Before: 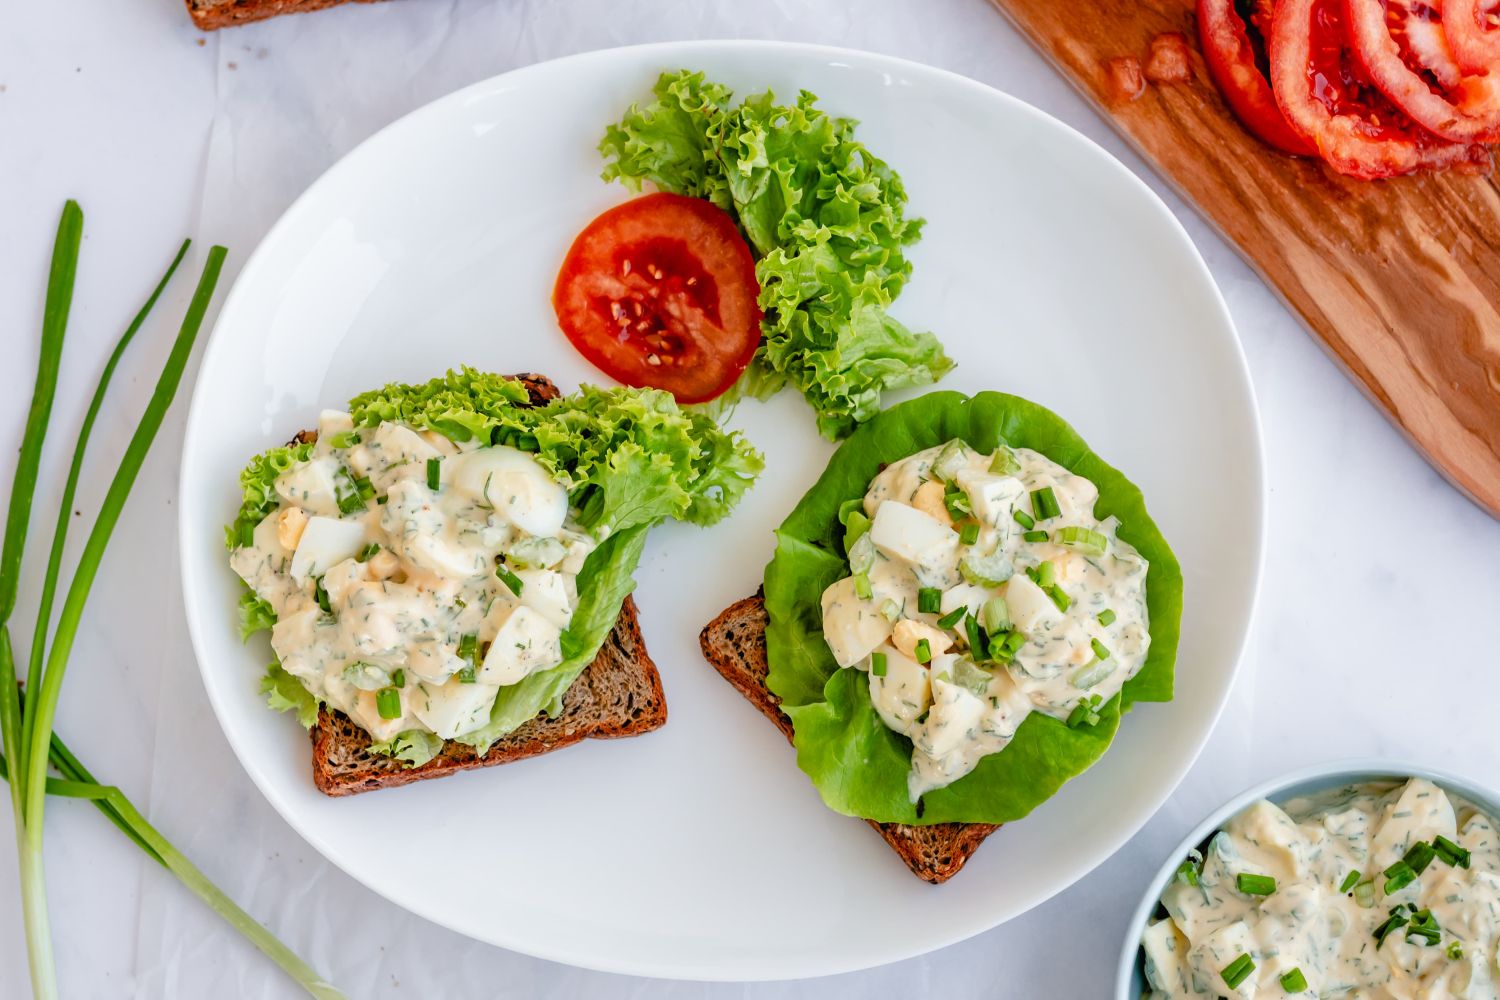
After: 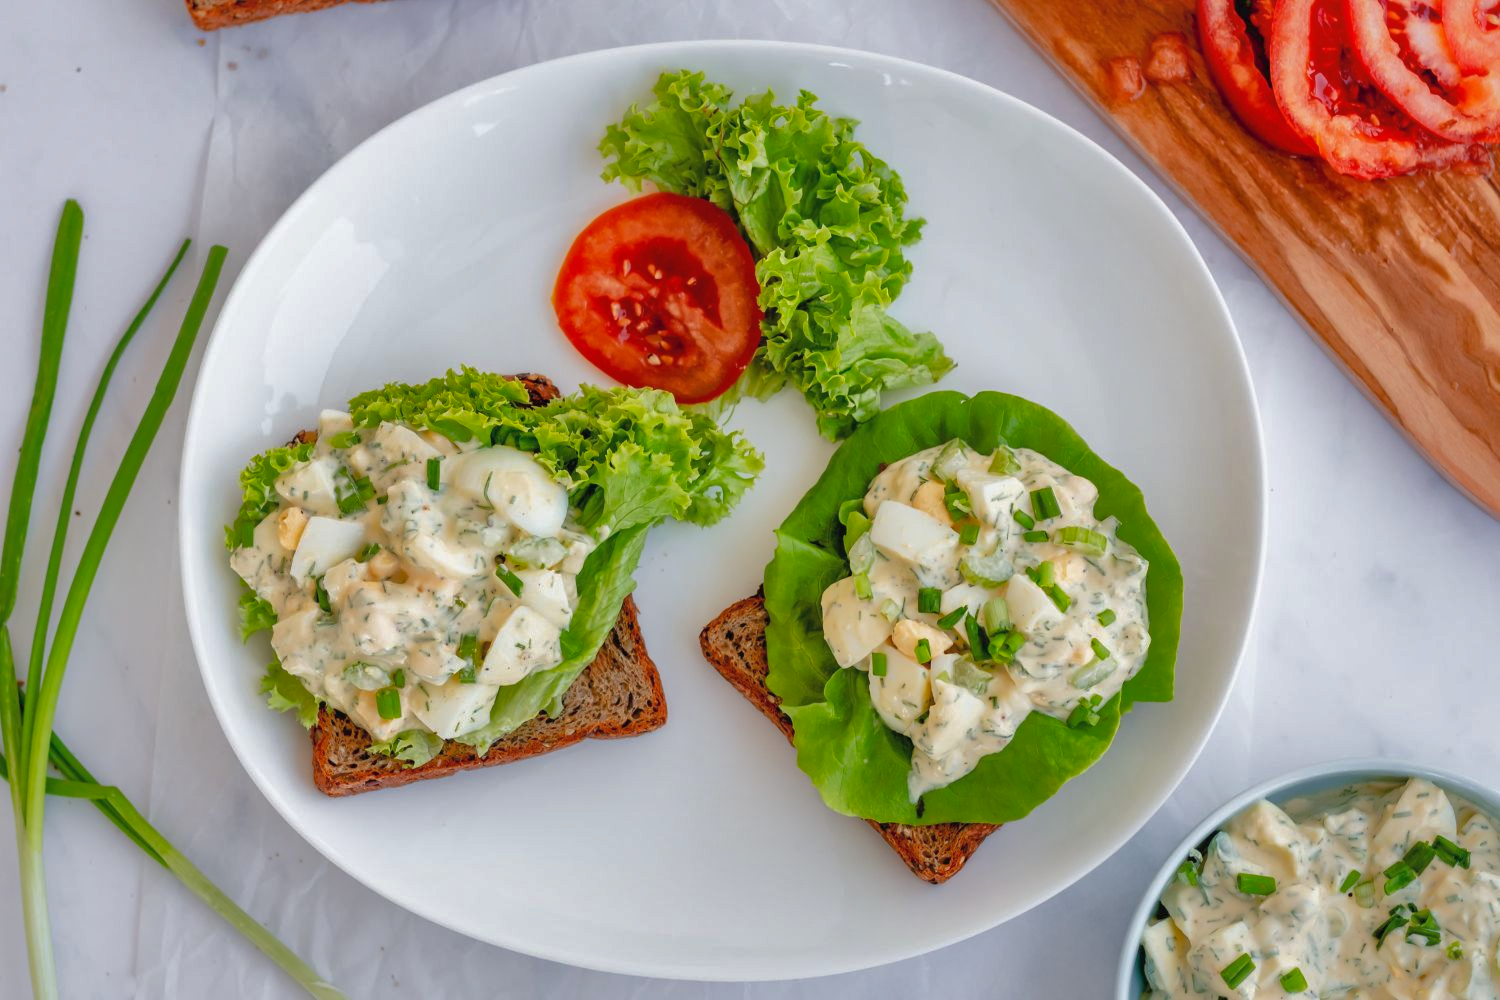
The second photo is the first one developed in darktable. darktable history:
shadows and highlights: shadows 61.21, highlights -60.11
